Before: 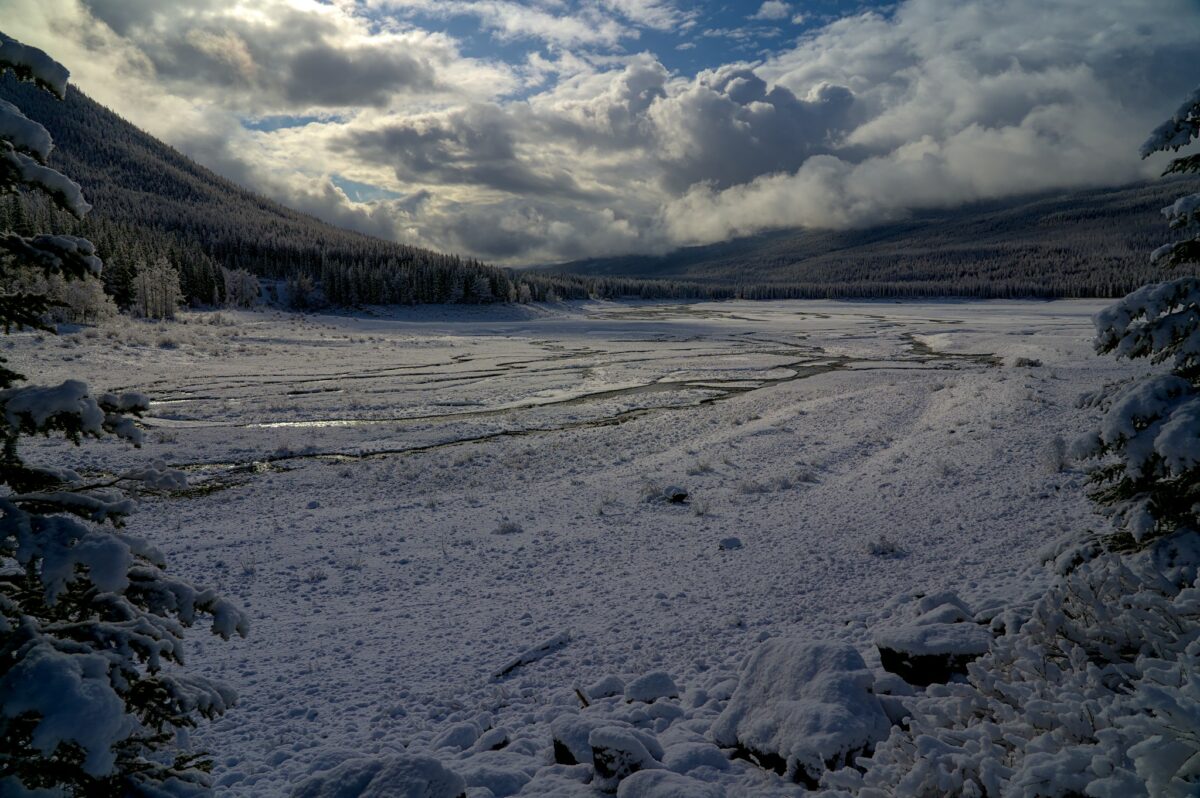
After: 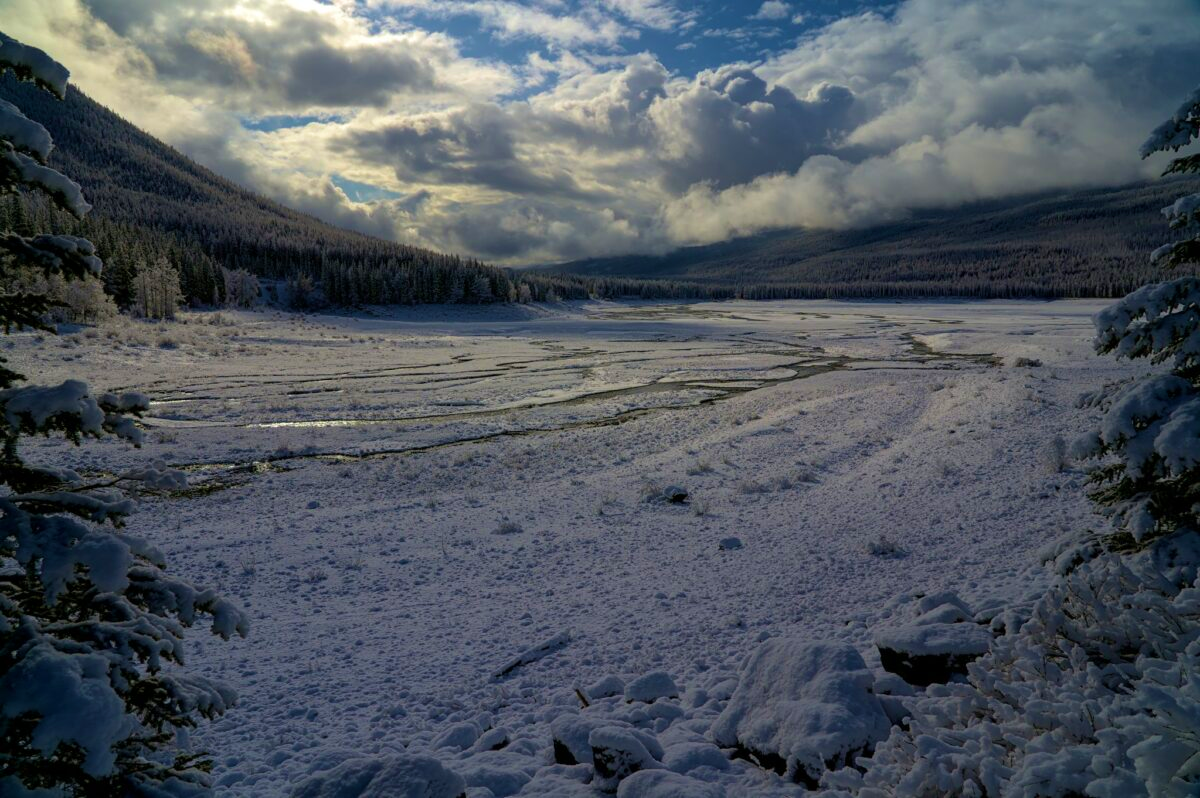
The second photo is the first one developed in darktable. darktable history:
velvia: strength 39.26%
